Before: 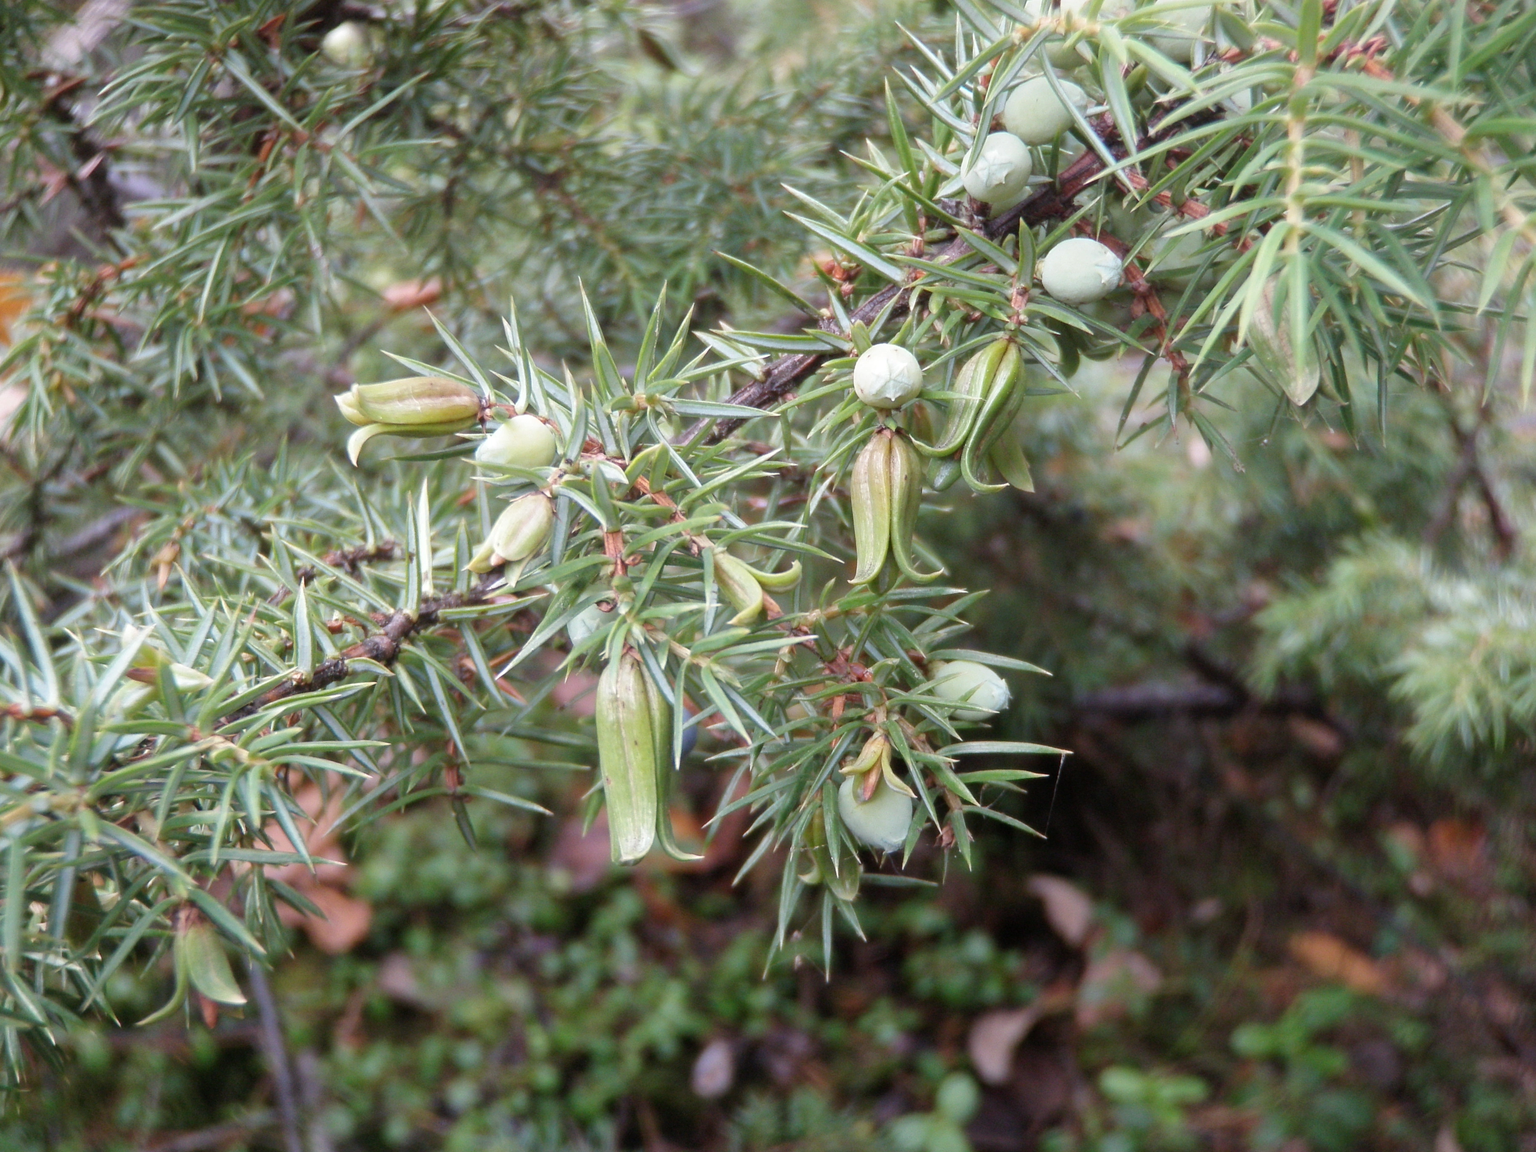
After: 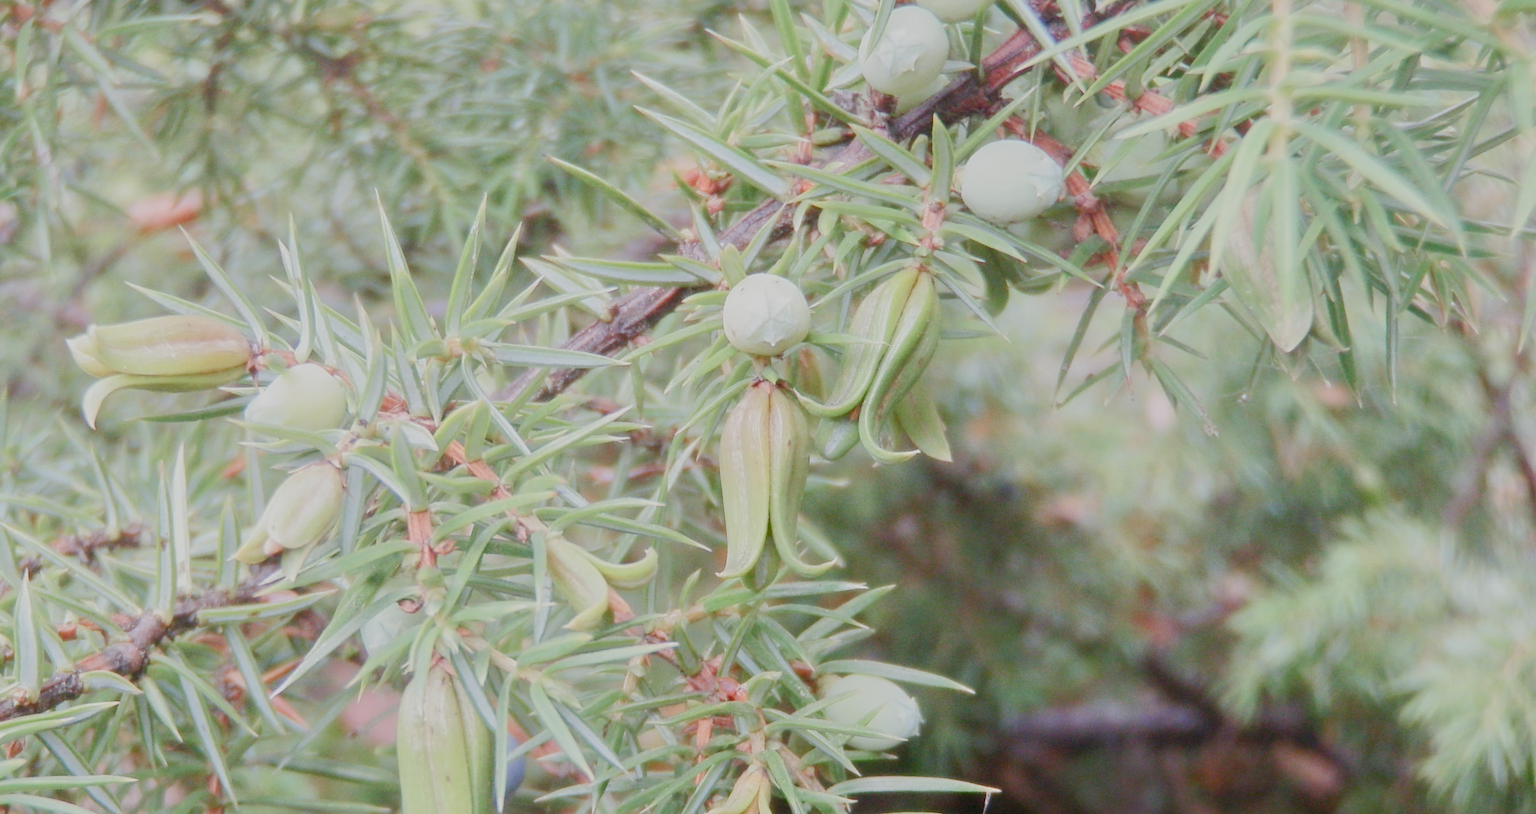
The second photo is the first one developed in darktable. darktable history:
crop: left 18.377%, top 11.11%, right 2.553%, bottom 32.936%
color balance rgb: linear chroma grading › shadows -7.165%, linear chroma grading › highlights -6.218%, linear chroma grading › global chroma -10.327%, linear chroma grading › mid-tones -8.126%, perceptual saturation grading › global saturation 0.861%, perceptual saturation grading › highlights -34.845%, perceptual saturation grading › mid-tones 15.011%, perceptual saturation grading › shadows 48.968%, contrast -29.632%
tone equalizer: -7 EV 0.141 EV, -6 EV 0.583 EV, -5 EV 1.17 EV, -4 EV 1.37 EV, -3 EV 1.13 EV, -2 EV 0.6 EV, -1 EV 0.148 EV, edges refinement/feathering 500, mask exposure compensation -1.57 EV, preserve details guided filter
